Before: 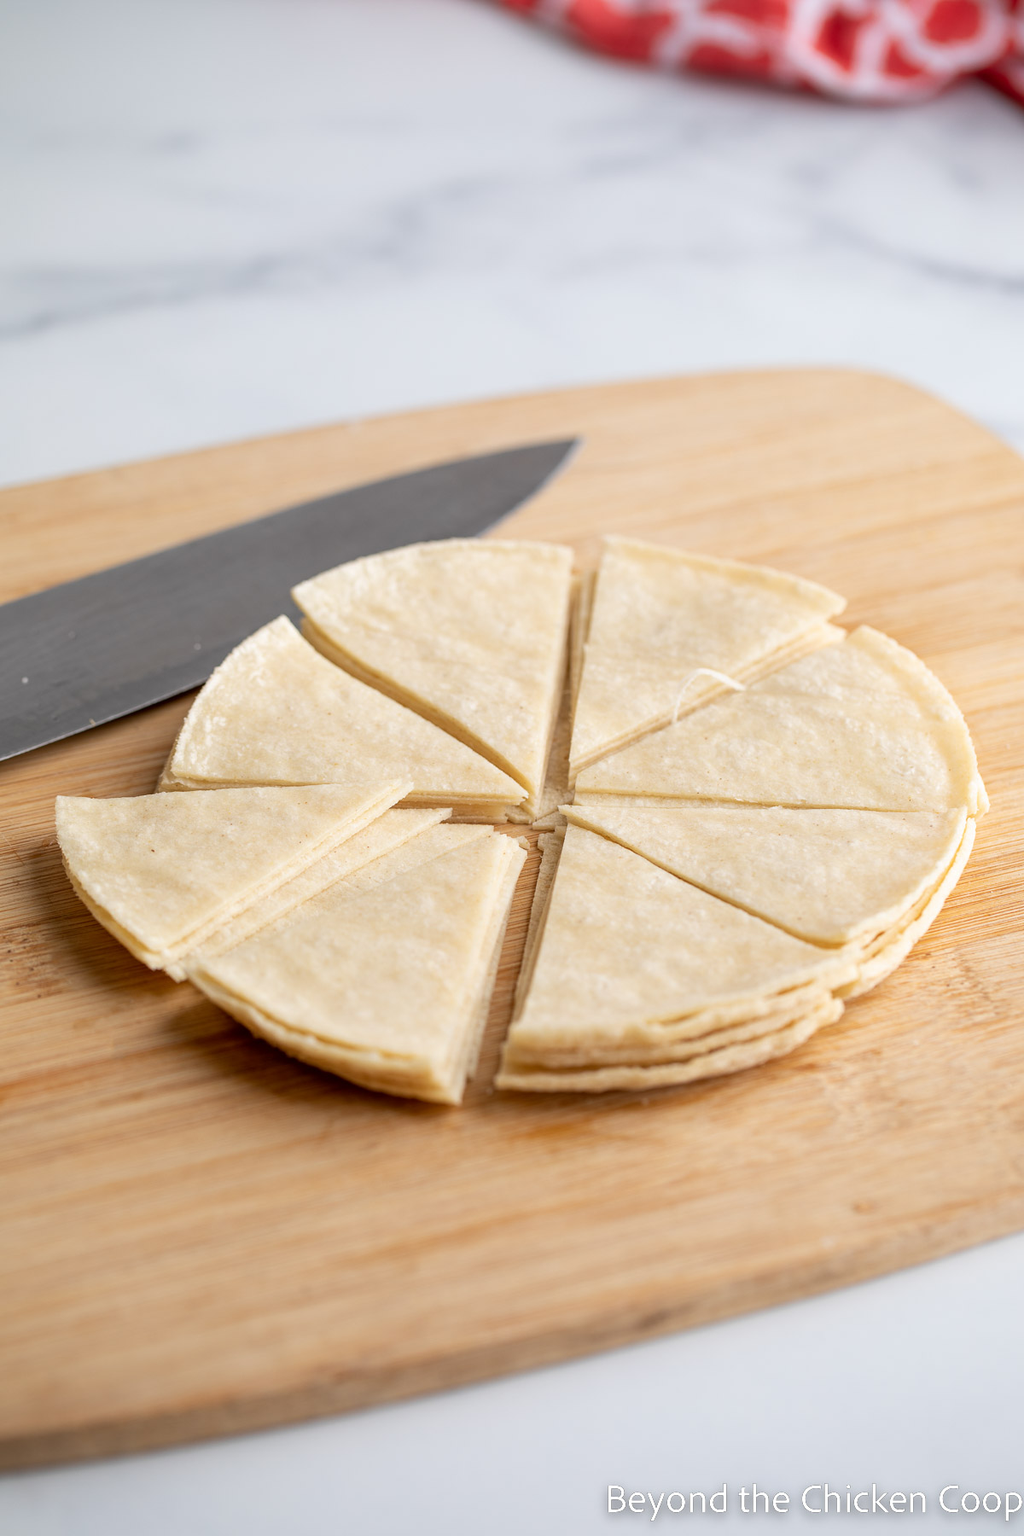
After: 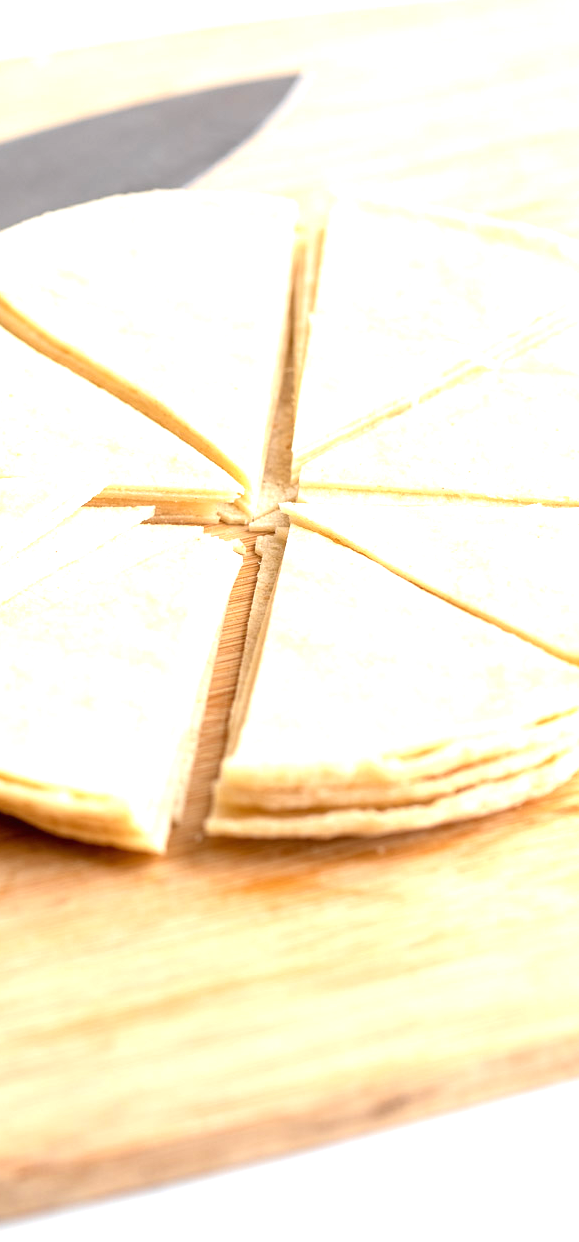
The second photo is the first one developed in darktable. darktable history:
crop: left 31.306%, top 24.506%, right 20.389%, bottom 6.477%
exposure: black level correction 0, exposure 1.2 EV, compensate highlight preservation false
